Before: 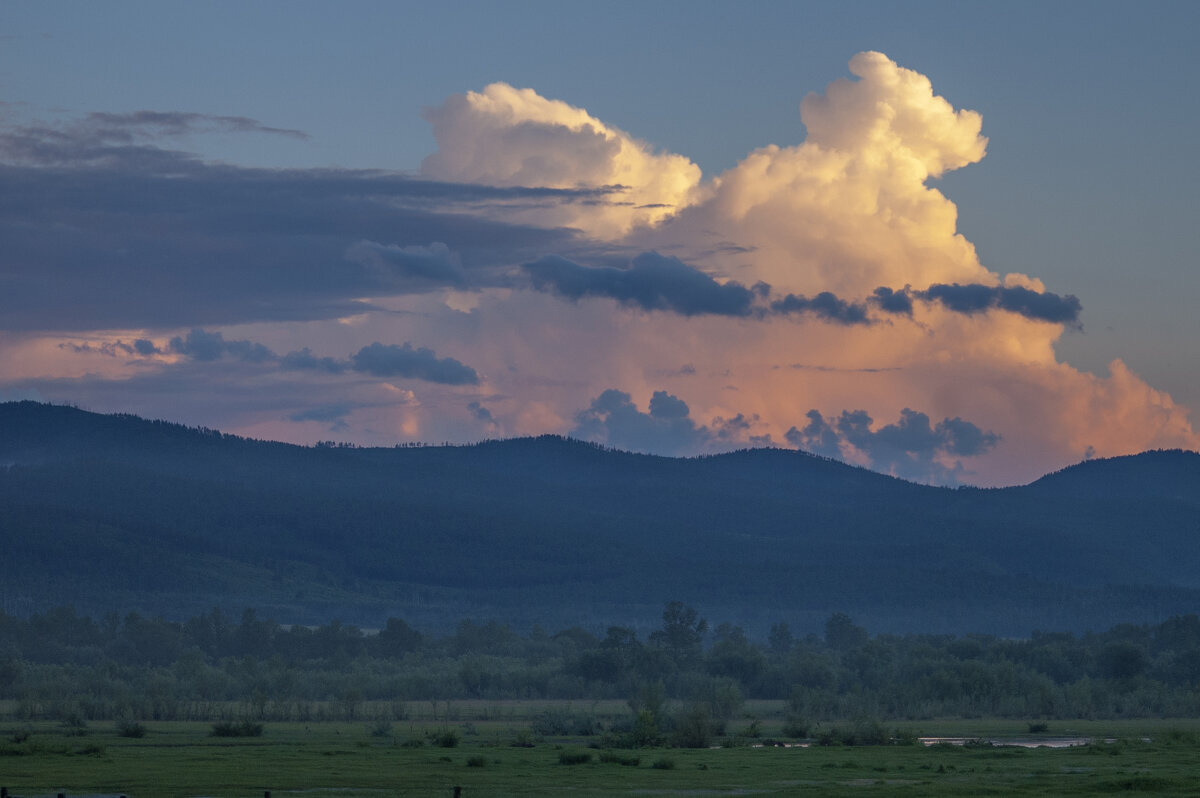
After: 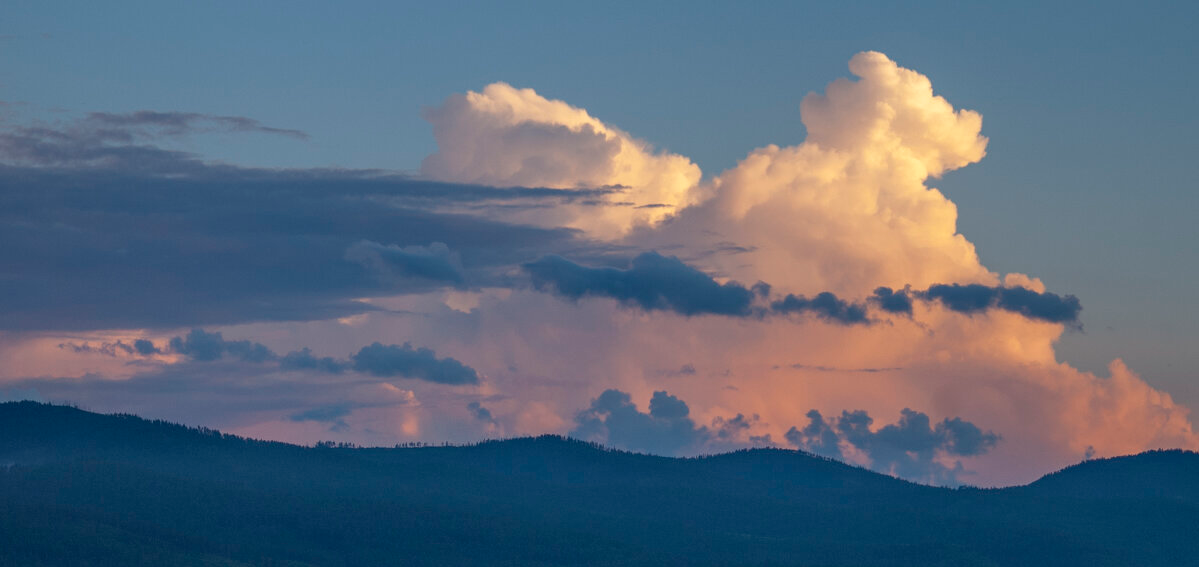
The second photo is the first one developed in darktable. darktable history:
crop: right 0.001%, bottom 28.91%
